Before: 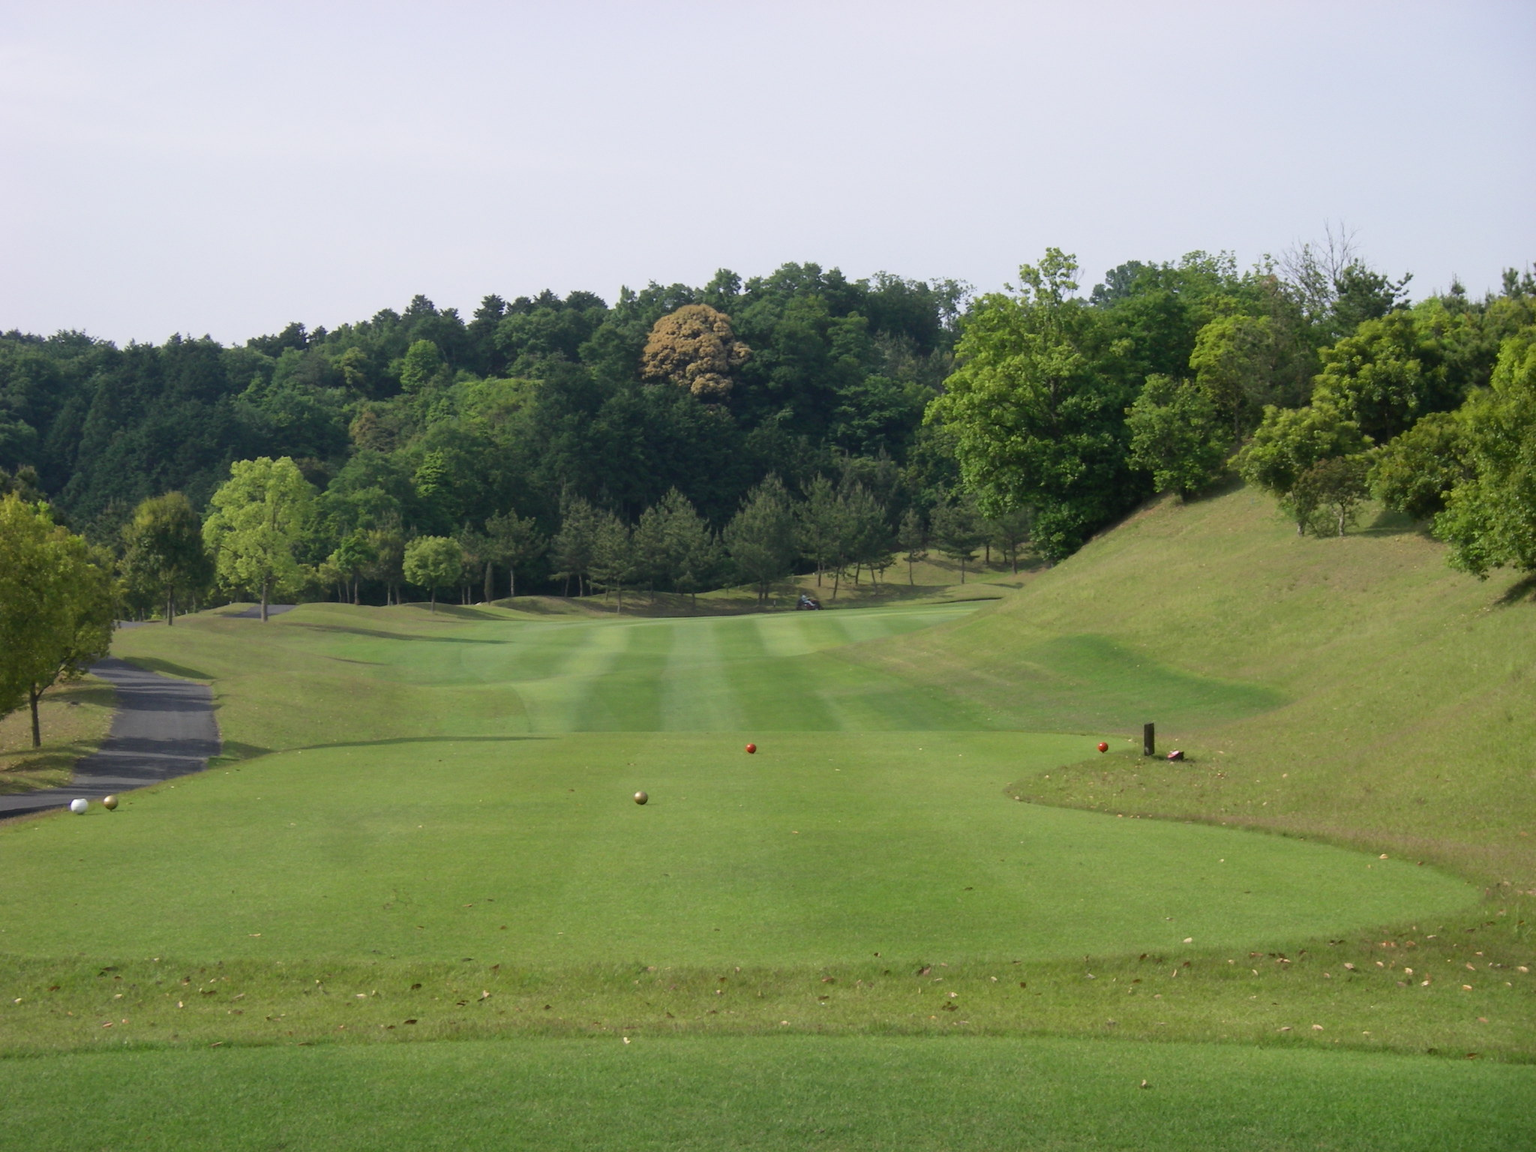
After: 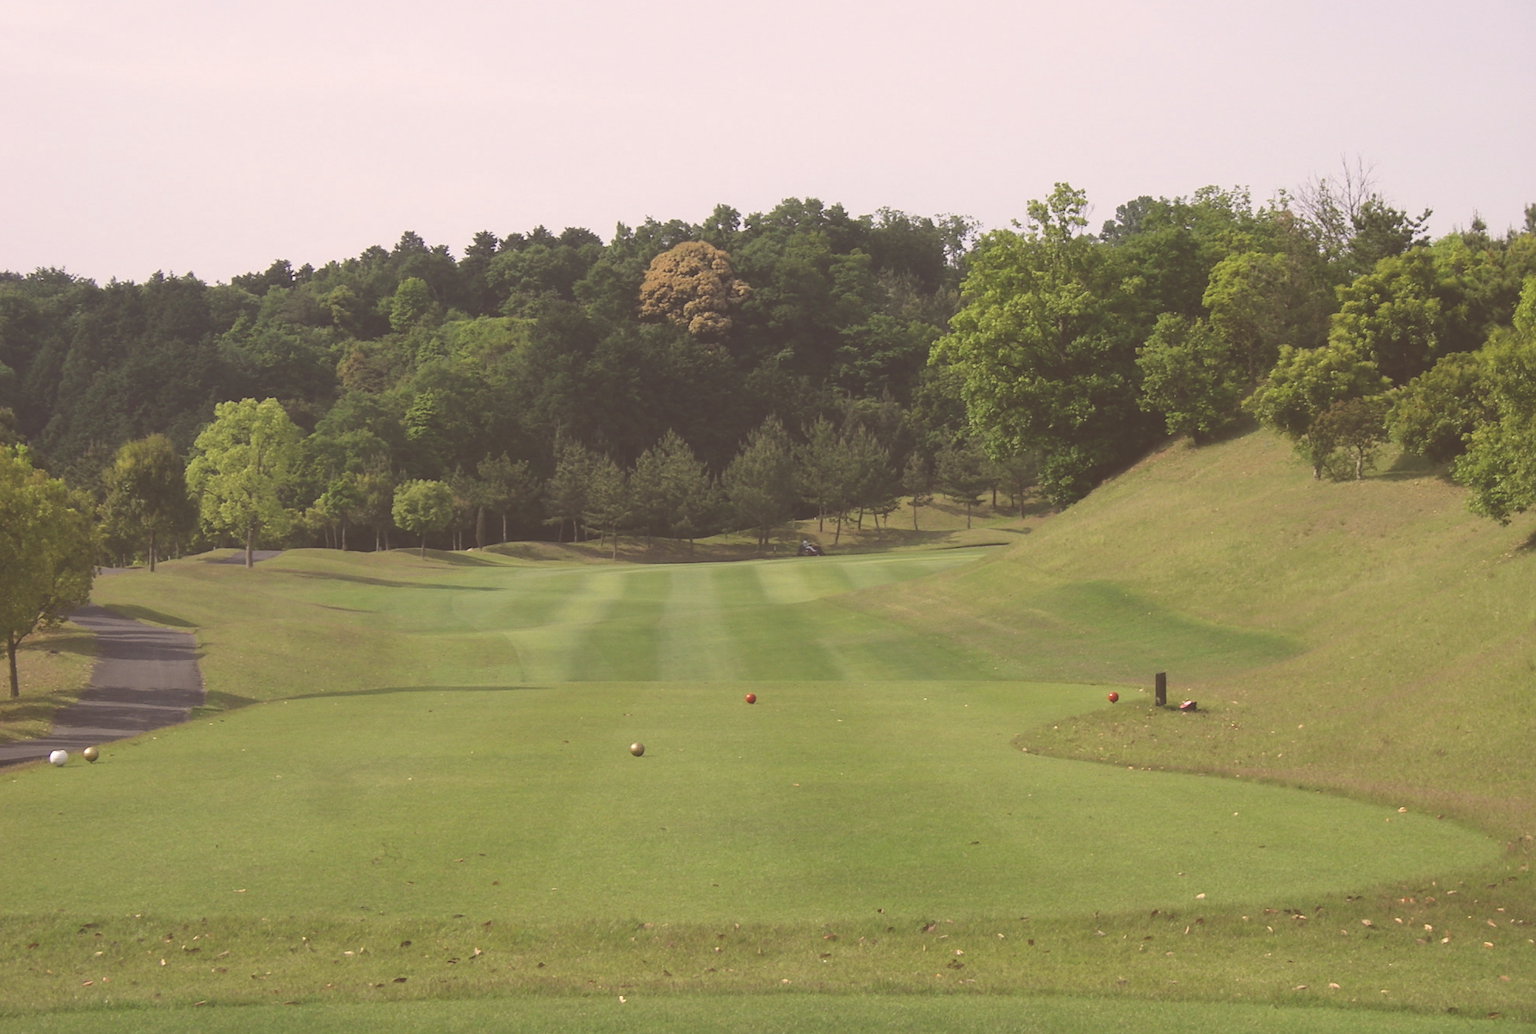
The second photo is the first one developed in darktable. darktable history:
sharpen: amount 0.2
exposure: black level correction -0.041, exposure 0.064 EV, compensate highlight preservation false
crop: left 1.507%, top 6.147%, right 1.379%, bottom 6.637%
color correction: highlights a* 6.27, highlights b* 8.19, shadows a* 5.94, shadows b* 7.23, saturation 0.9
